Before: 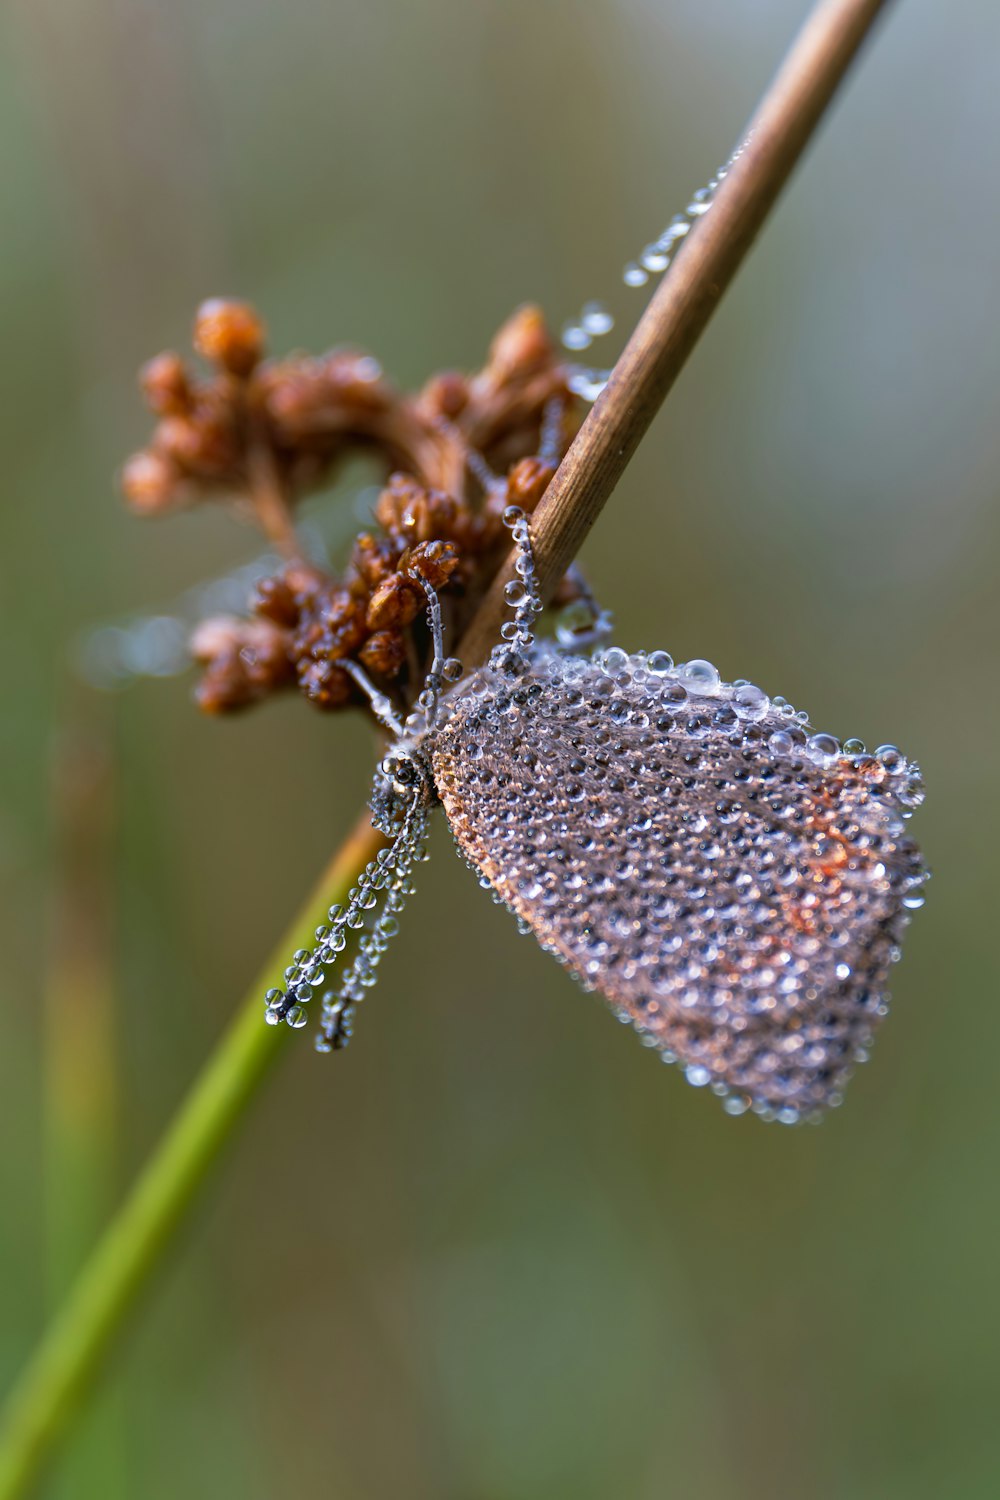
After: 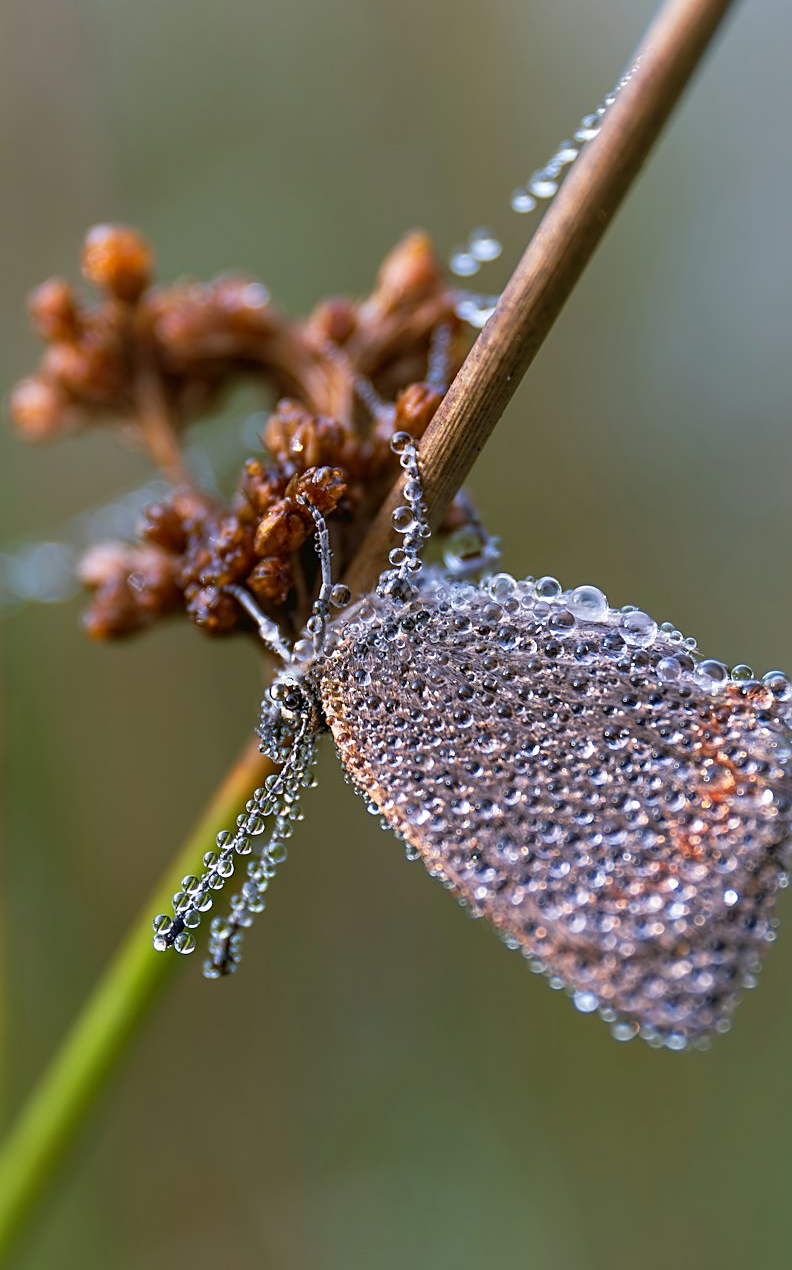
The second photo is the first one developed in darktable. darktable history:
crop: left 11.23%, top 4.99%, right 9.567%, bottom 10.293%
sharpen: on, module defaults
